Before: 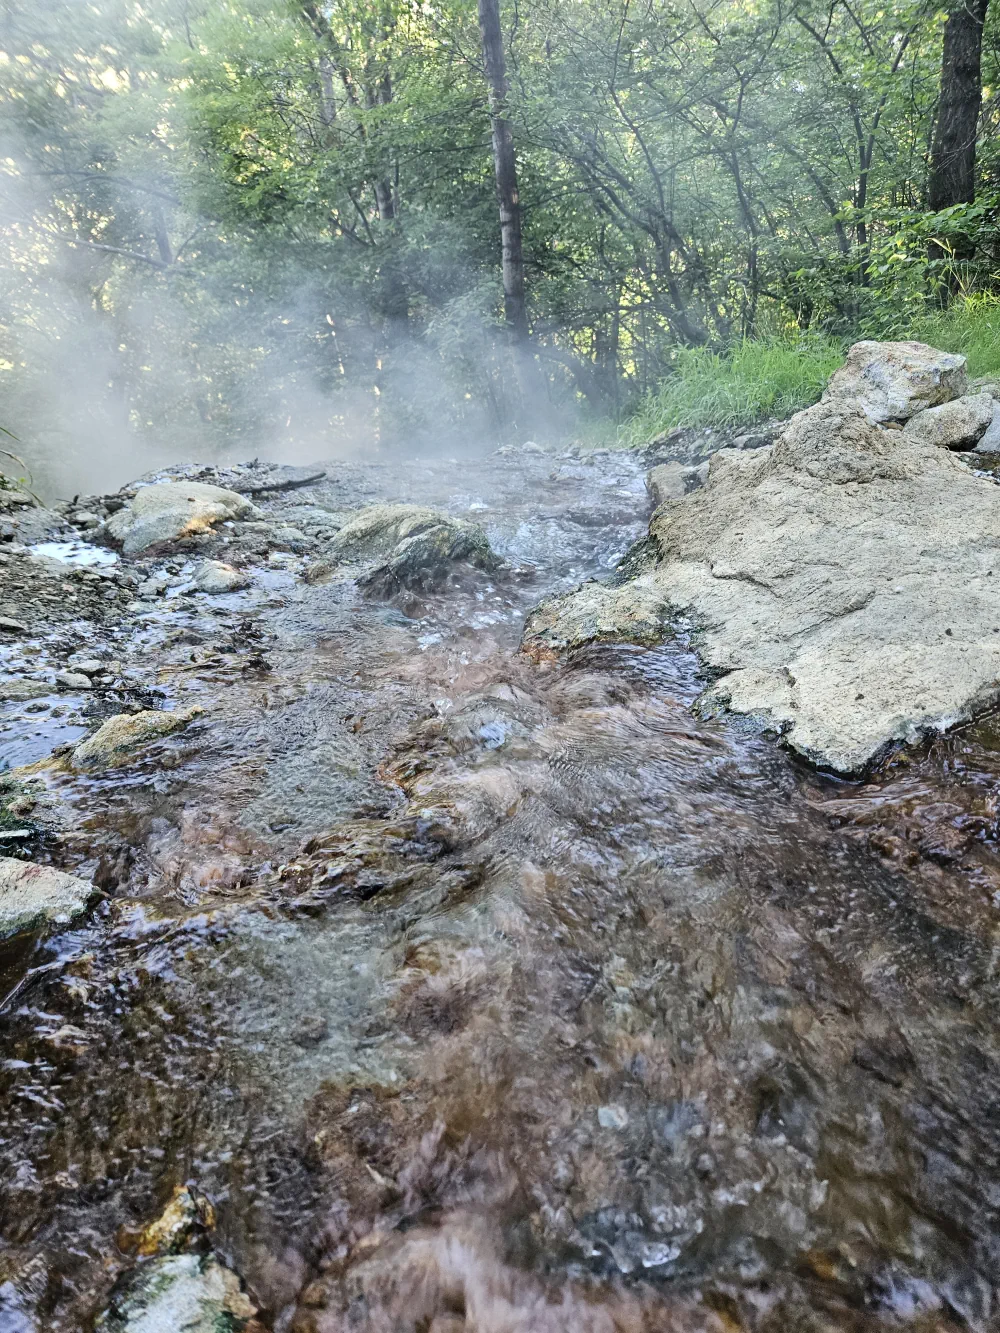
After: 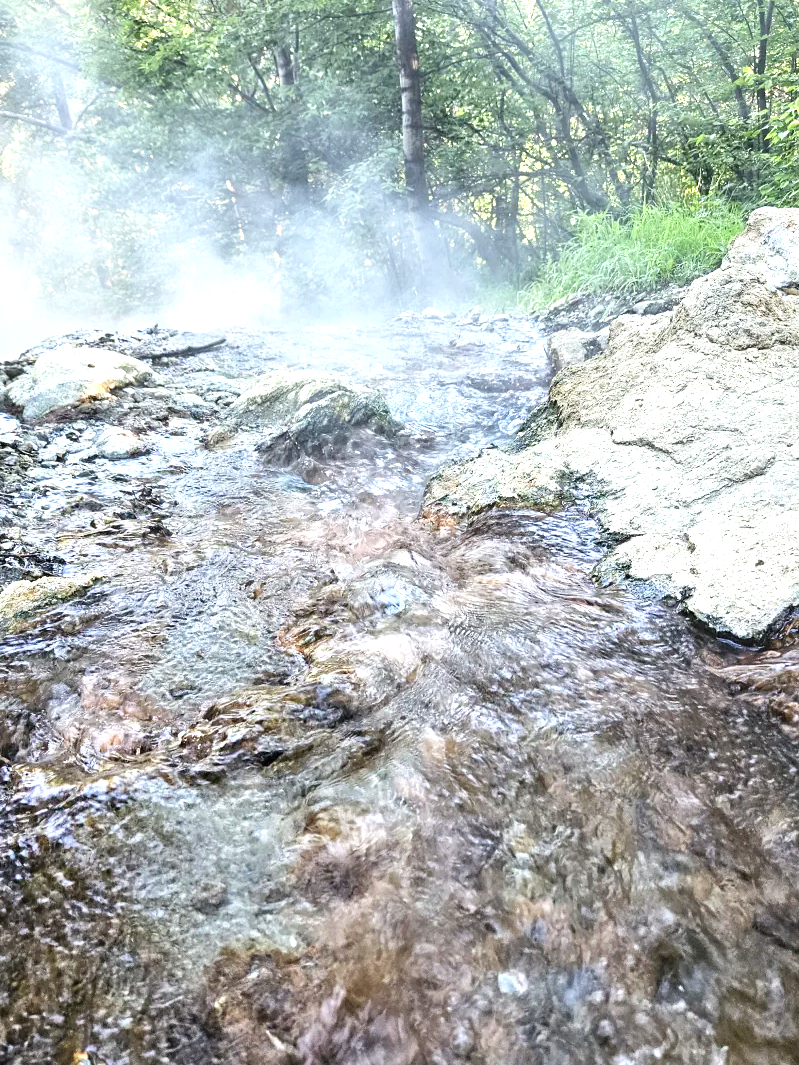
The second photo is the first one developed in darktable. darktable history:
crop and rotate: left 10.071%, top 10.071%, right 10.02%, bottom 10.02%
exposure: exposure 1 EV, compensate highlight preservation false
